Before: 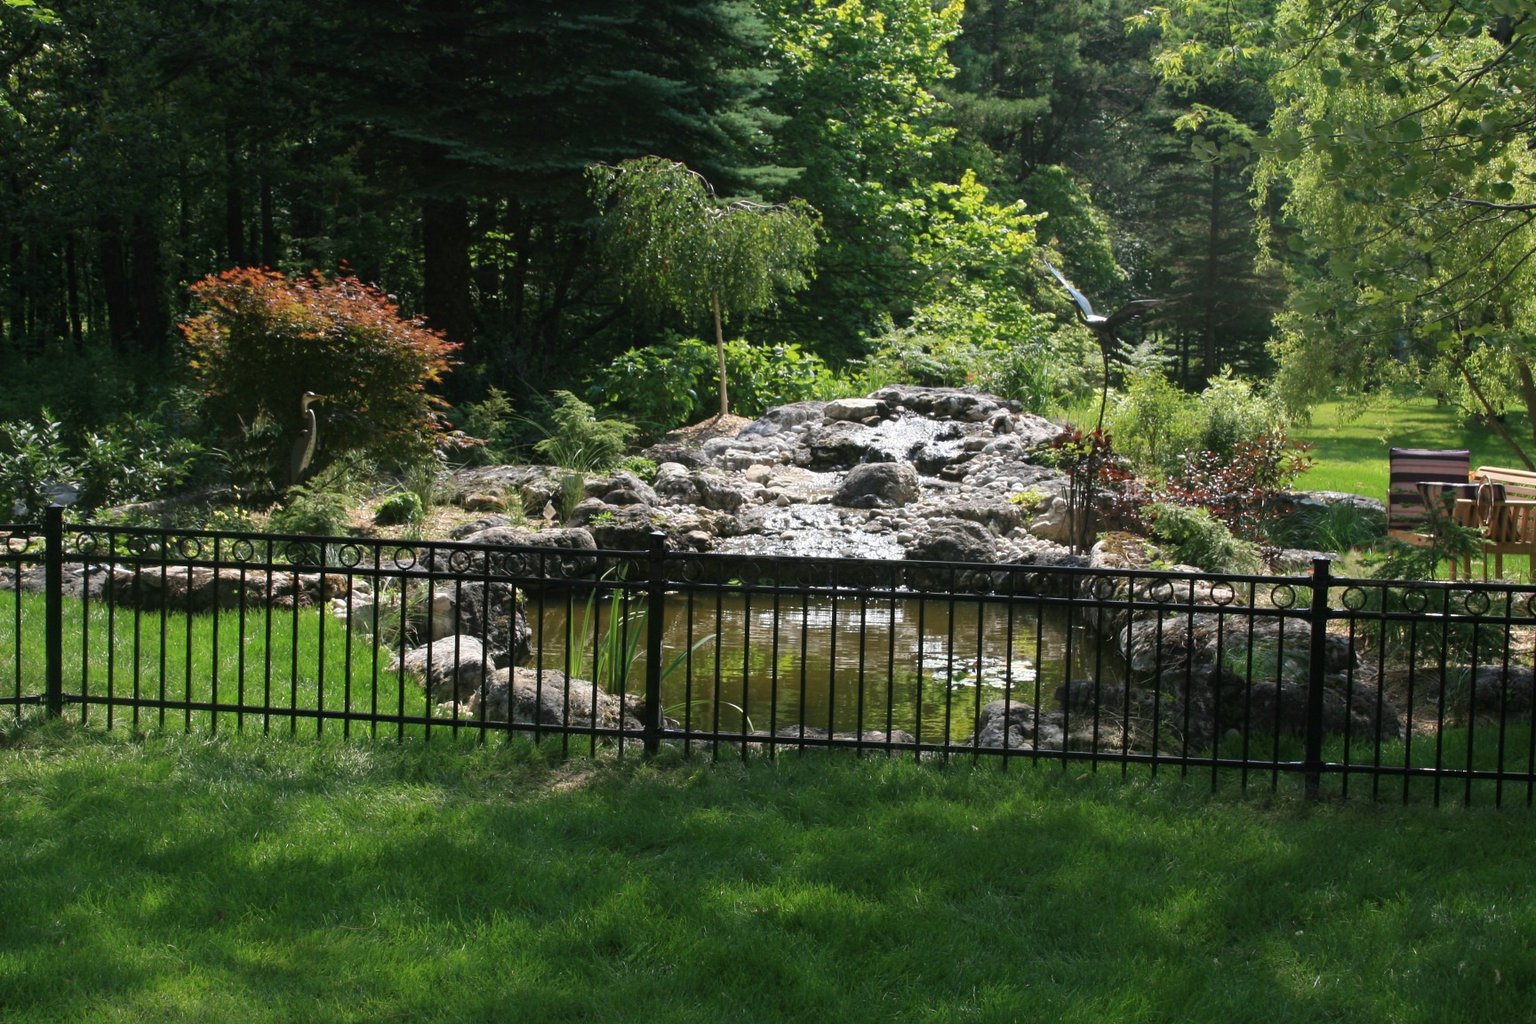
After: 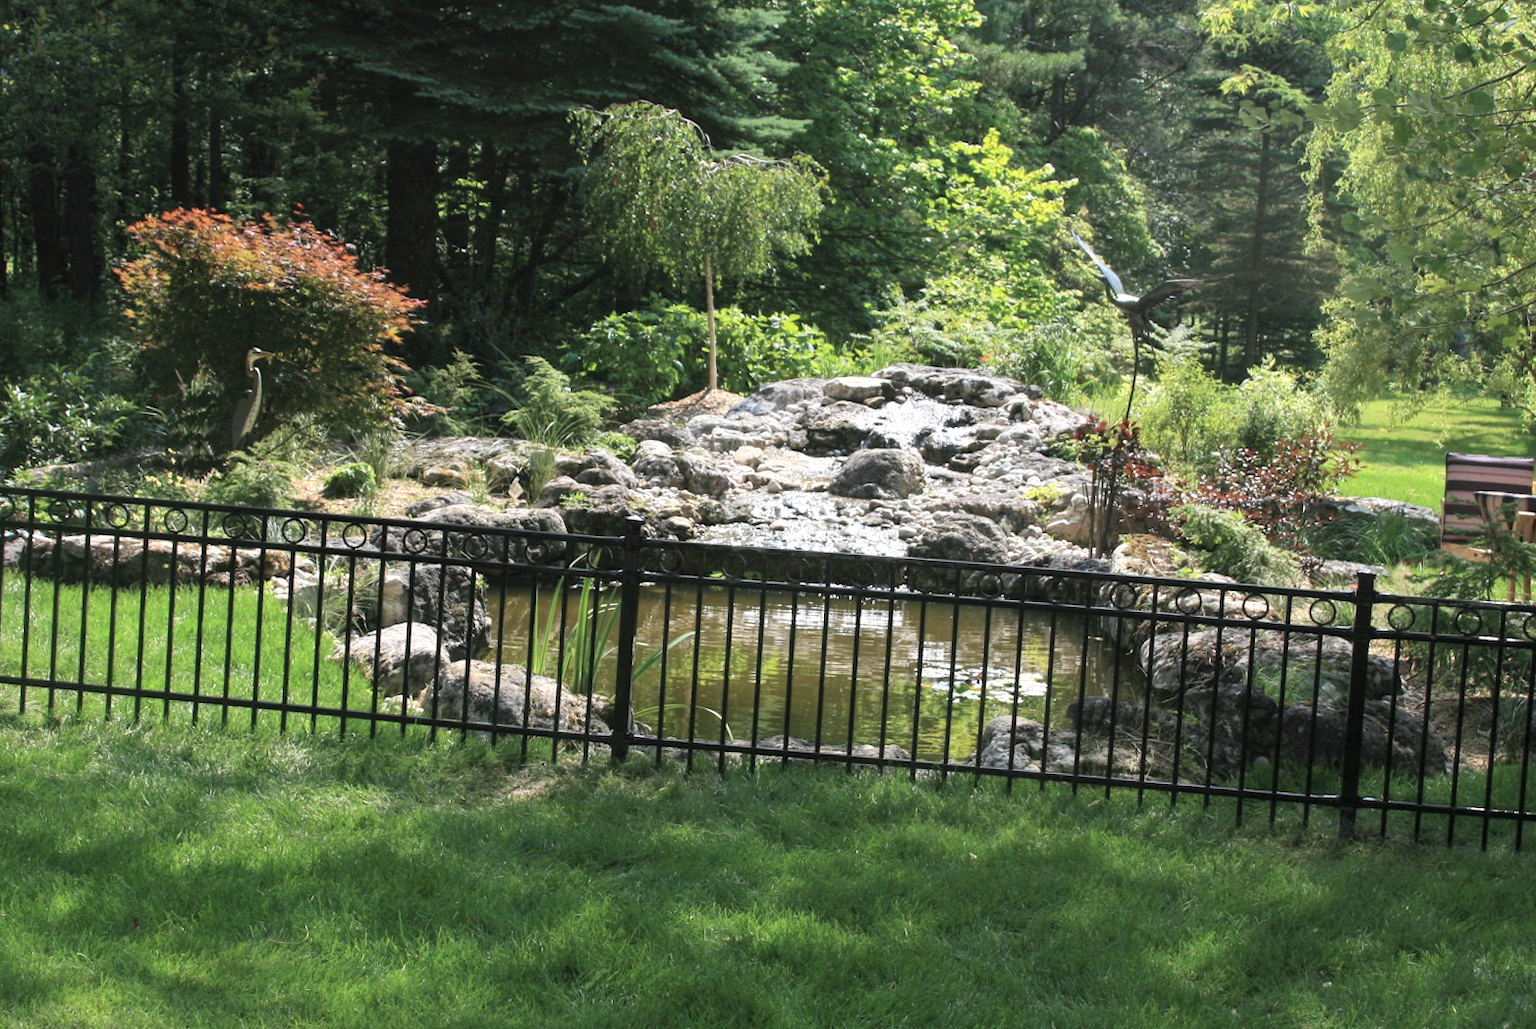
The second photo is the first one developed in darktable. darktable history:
contrast brightness saturation: contrast 0.136, brightness 0.228
crop and rotate: angle -2.04°, left 3.08%, top 3.652%, right 1.613%, bottom 0.549%
local contrast: highlights 107%, shadows 102%, detail 131%, midtone range 0.2
